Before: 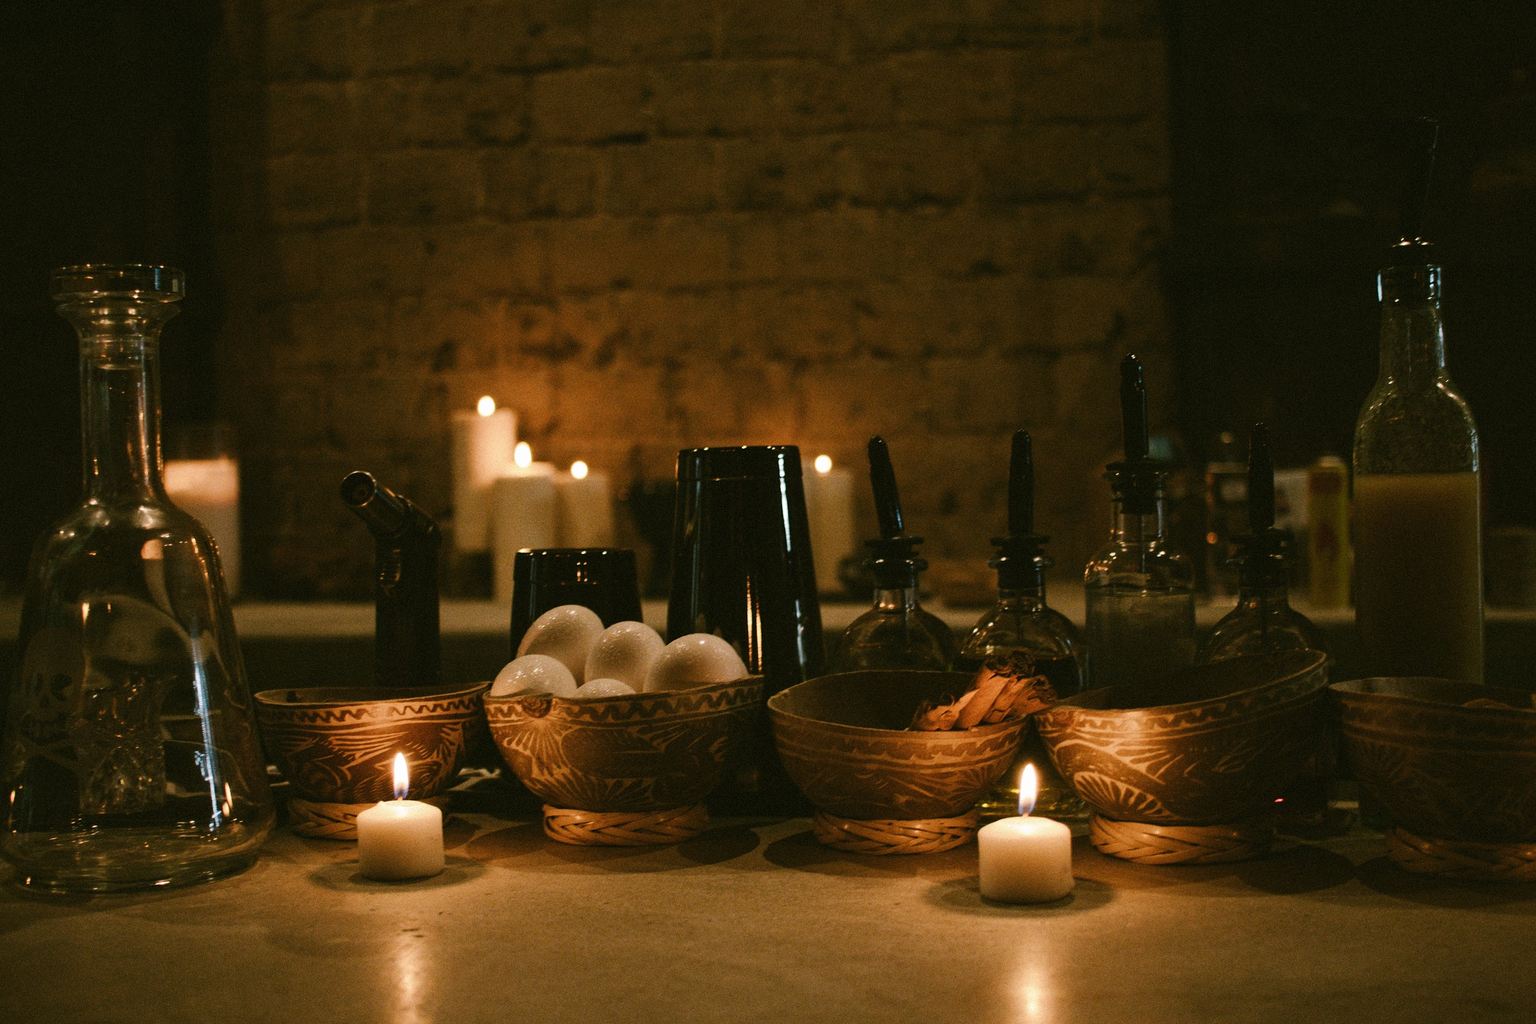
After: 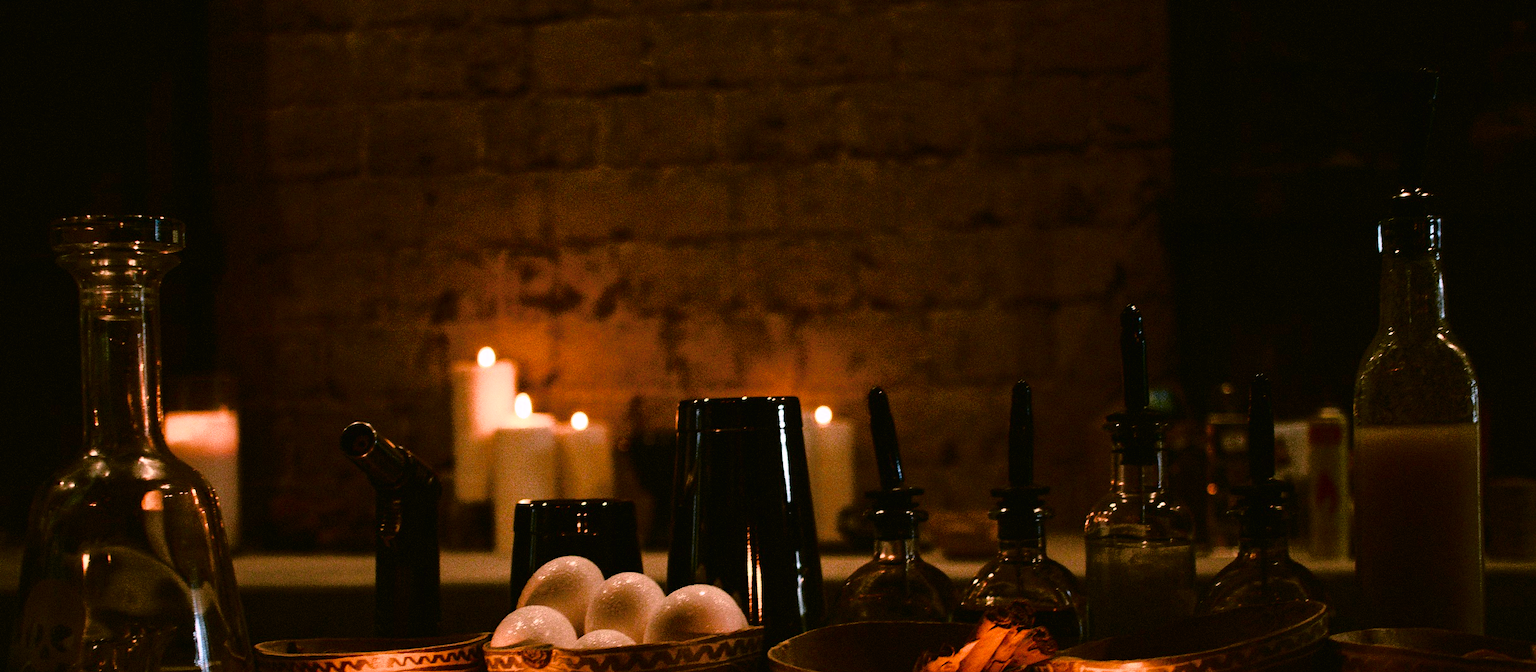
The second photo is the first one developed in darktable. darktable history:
tone curve: curves: ch0 [(0, 0) (0.105, 0.044) (0.195, 0.128) (0.283, 0.283) (0.384, 0.404) (0.485, 0.531) (0.638, 0.681) (0.795, 0.879) (1, 0.977)]; ch1 [(0, 0) (0.161, 0.092) (0.35, 0.33) (0.379, 0.401) (0.456, 0.469) (0.498, 0.503) (0.531, 0.537) (0.596, 0.621) (0.635, 0.671) (1, 1)]; ch2 [(0, 0) (0.371, 0.362) (0.437, 0.437) (0.483, 0.484) (0.53, 0.515) (0.56, 0.58) (0.622, 0.606) (1, 1)], color space Lab, independent channels, preserve colors none
crop and rotate: top 4.848%, bottom 29.503%
white balance: red 1.05, blue 1.072
color balance rgb: linear chroma grading › shadows 16%, perceptual saturation grading › global saturation 8%, perceptual saturation grading › shadows 4%, perceptual brilliance grading › global brilliance 2%, perceptual brilliance grading › highlights 8%, perceptual brilliance grading › shadows -4%, global vibrance 16%, saturation formula JzAzBz (2021)
